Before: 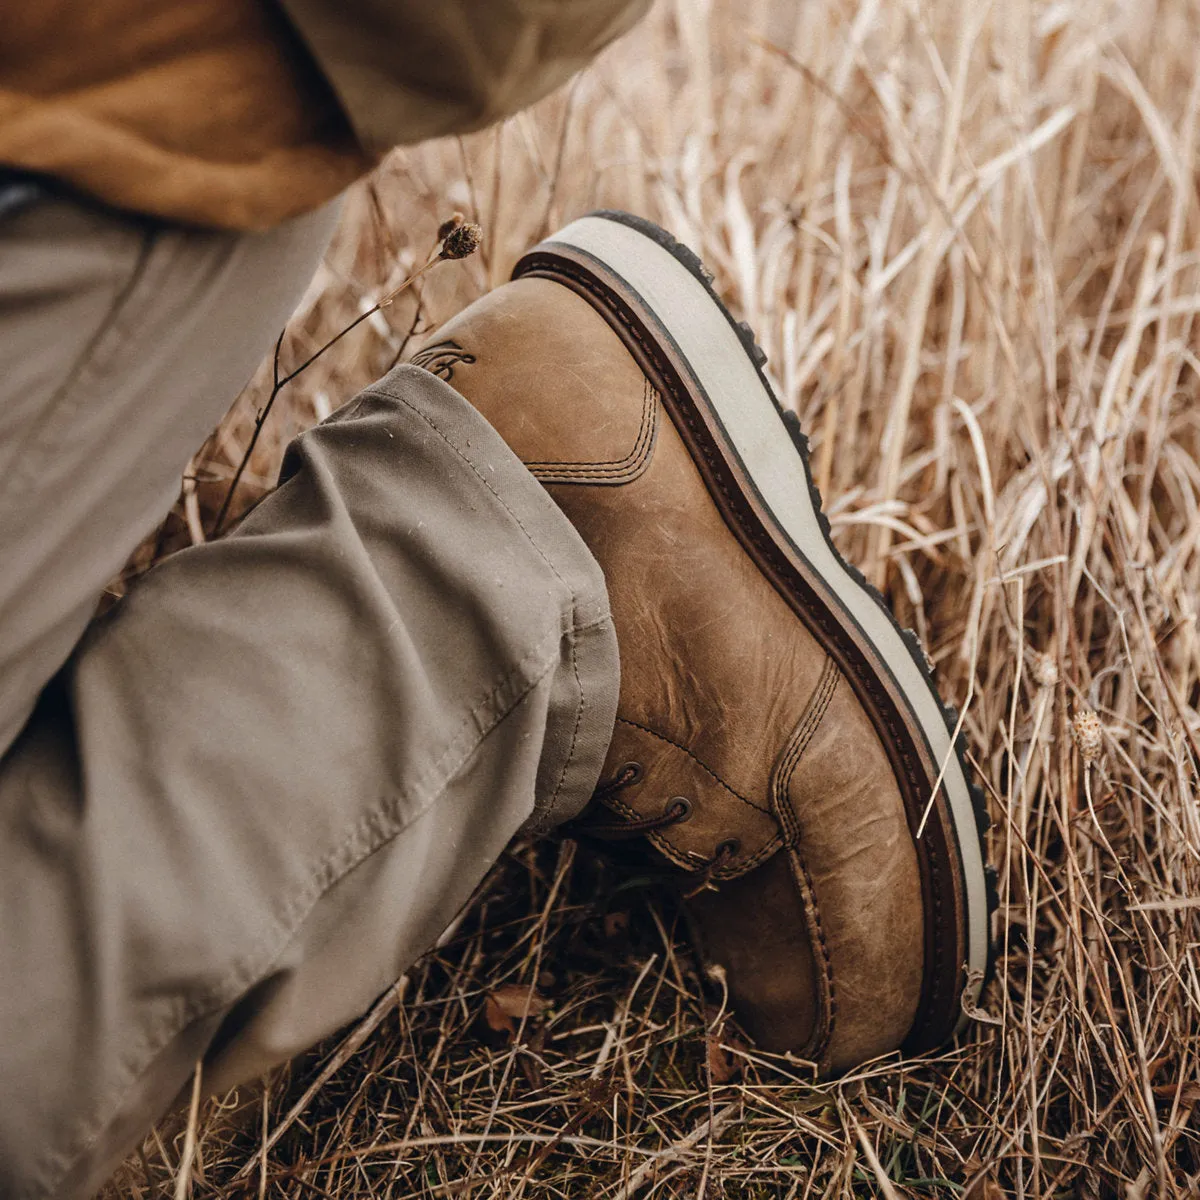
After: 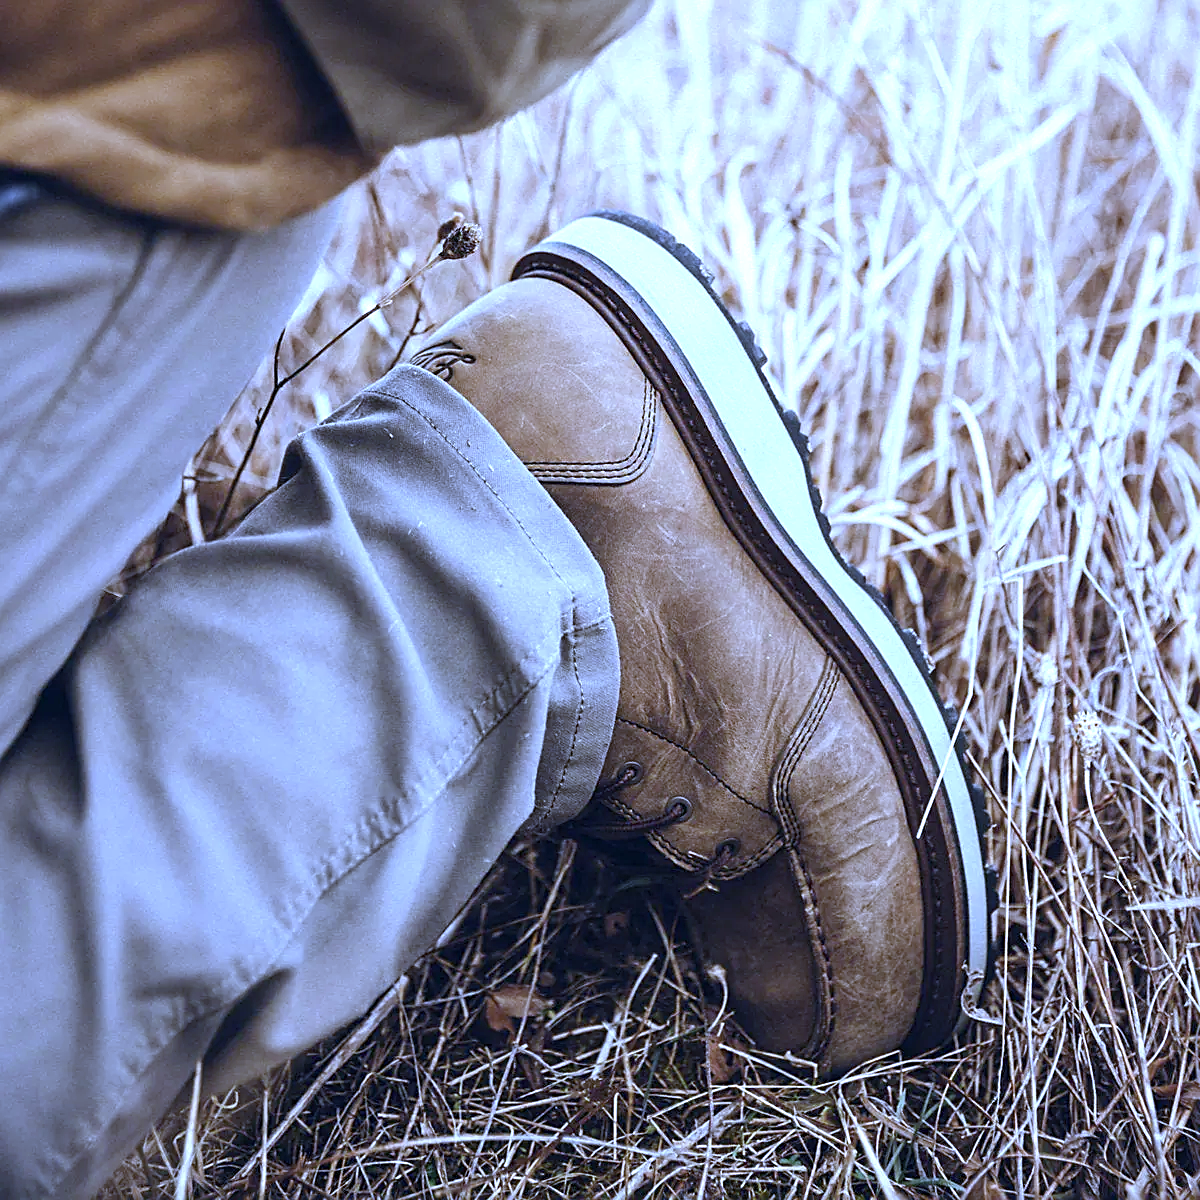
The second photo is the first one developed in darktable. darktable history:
sharpen: on, module defaults
white balance: red 0.766, blue 1.537
exposure: black level correction 0.001, exposure 0.955 EV, compensate exposure bias true, compensate highlight preservation false
